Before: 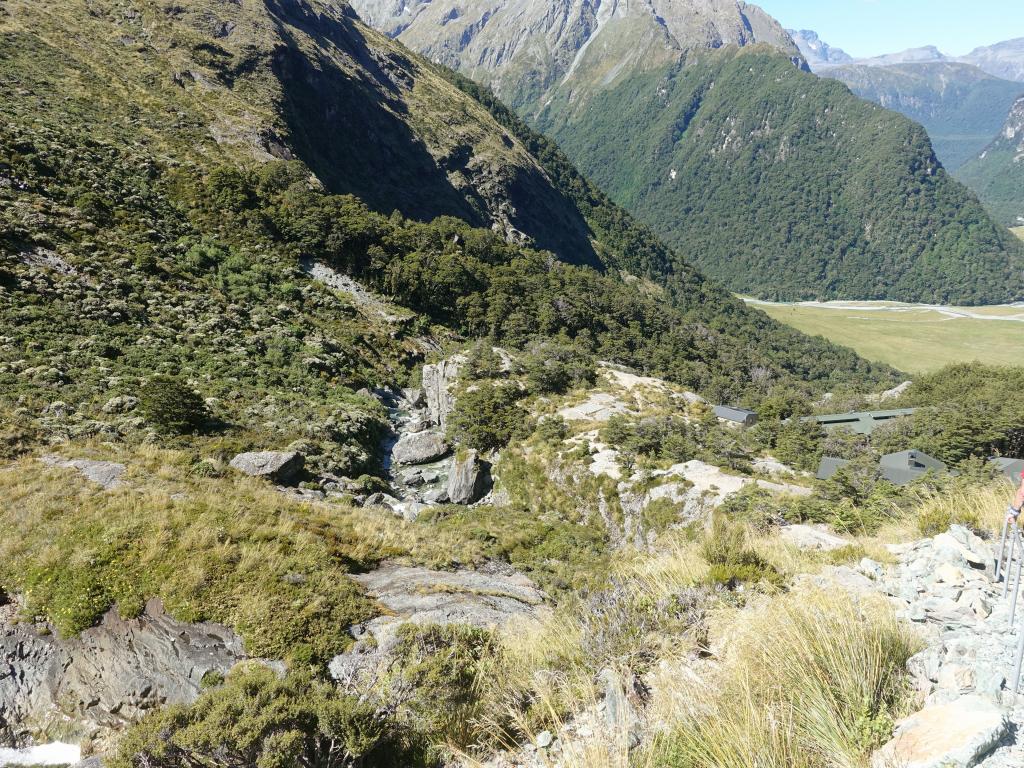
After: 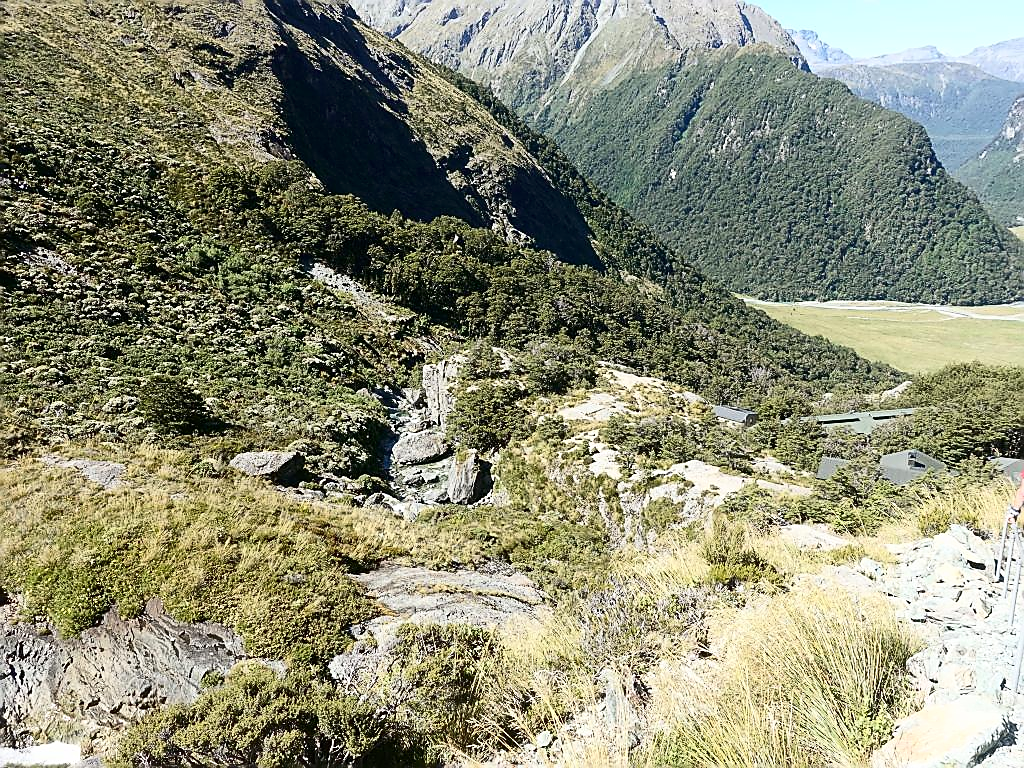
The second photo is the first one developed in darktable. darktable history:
contrast brightness saturation: contrast 0.28
sharpen: radius 1.4, amount 1.25, threshold 0.7
